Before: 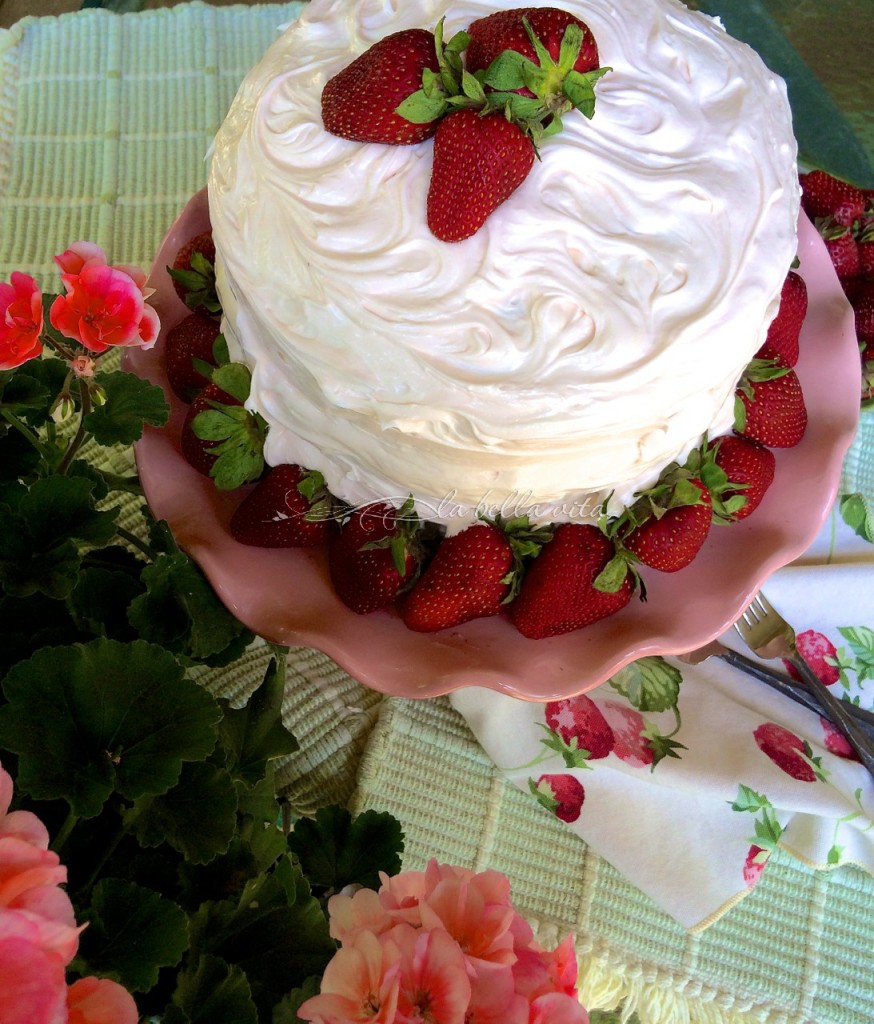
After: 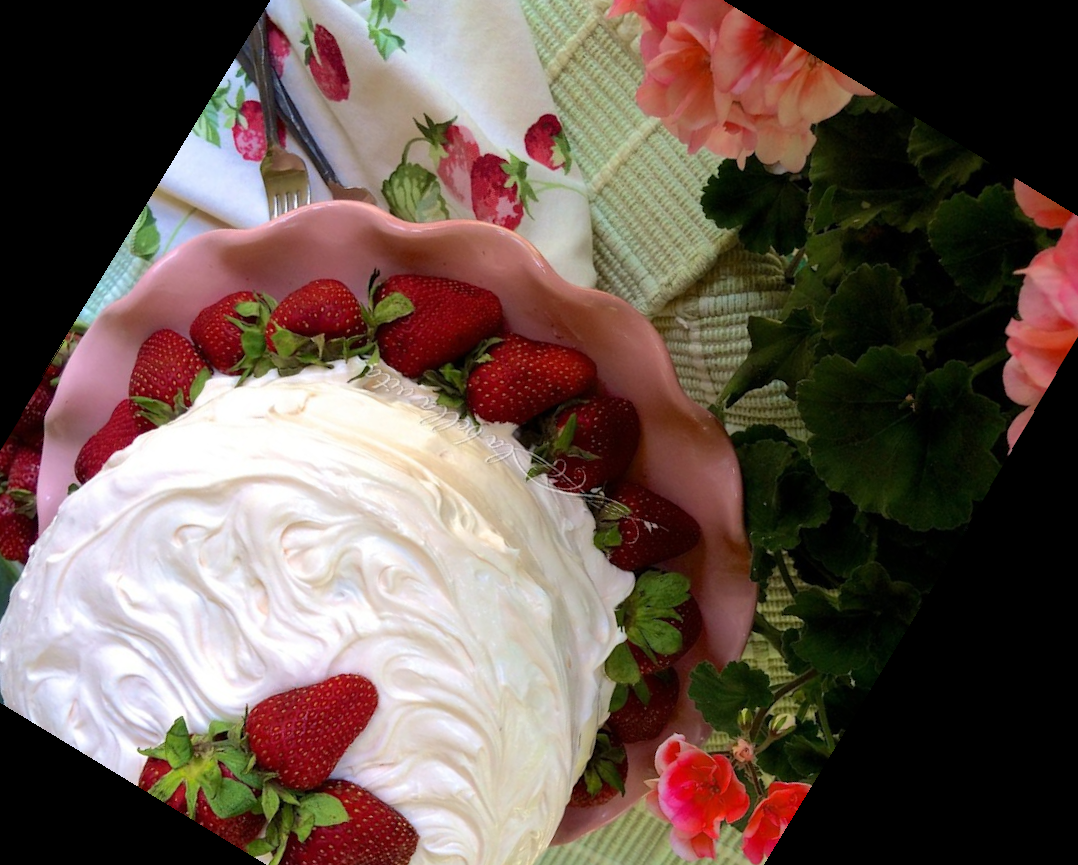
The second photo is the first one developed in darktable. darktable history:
crop and rotate: angle 148.68°, left 9.111%, top 15.603%, right 4.588%, bottom 17.041%
rotate and perspective: rotation -1.32°, lens shift (horizontal) -0.031, crop left 0.015, crop right 0.985, crop top 0.047, crop bottom 0.982
